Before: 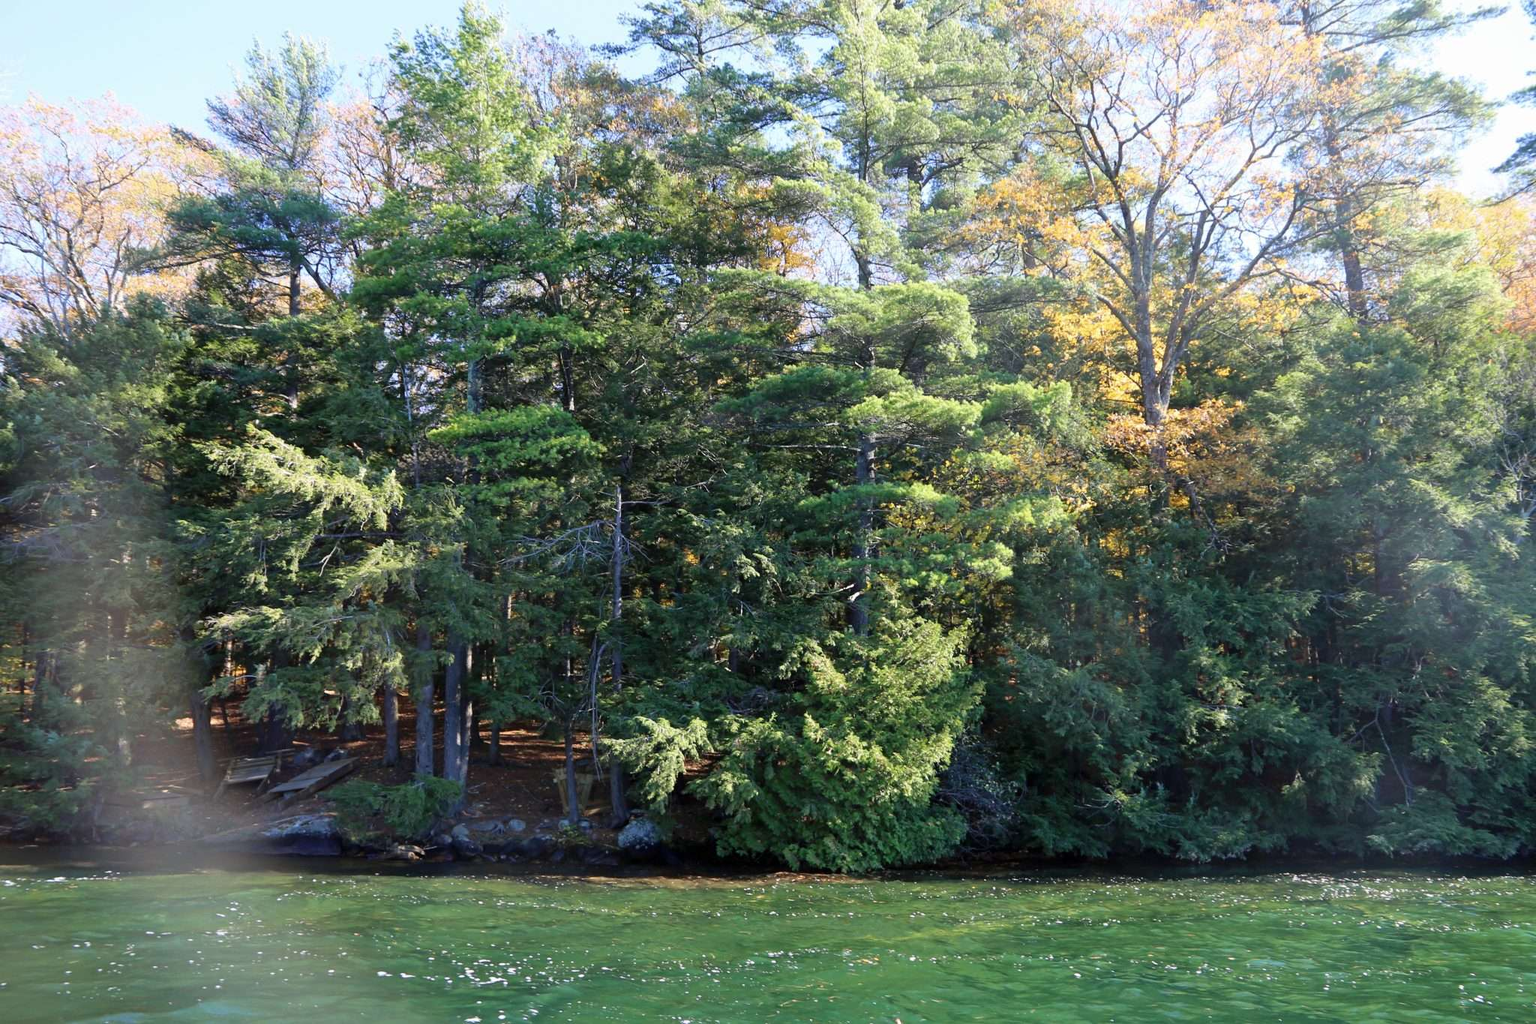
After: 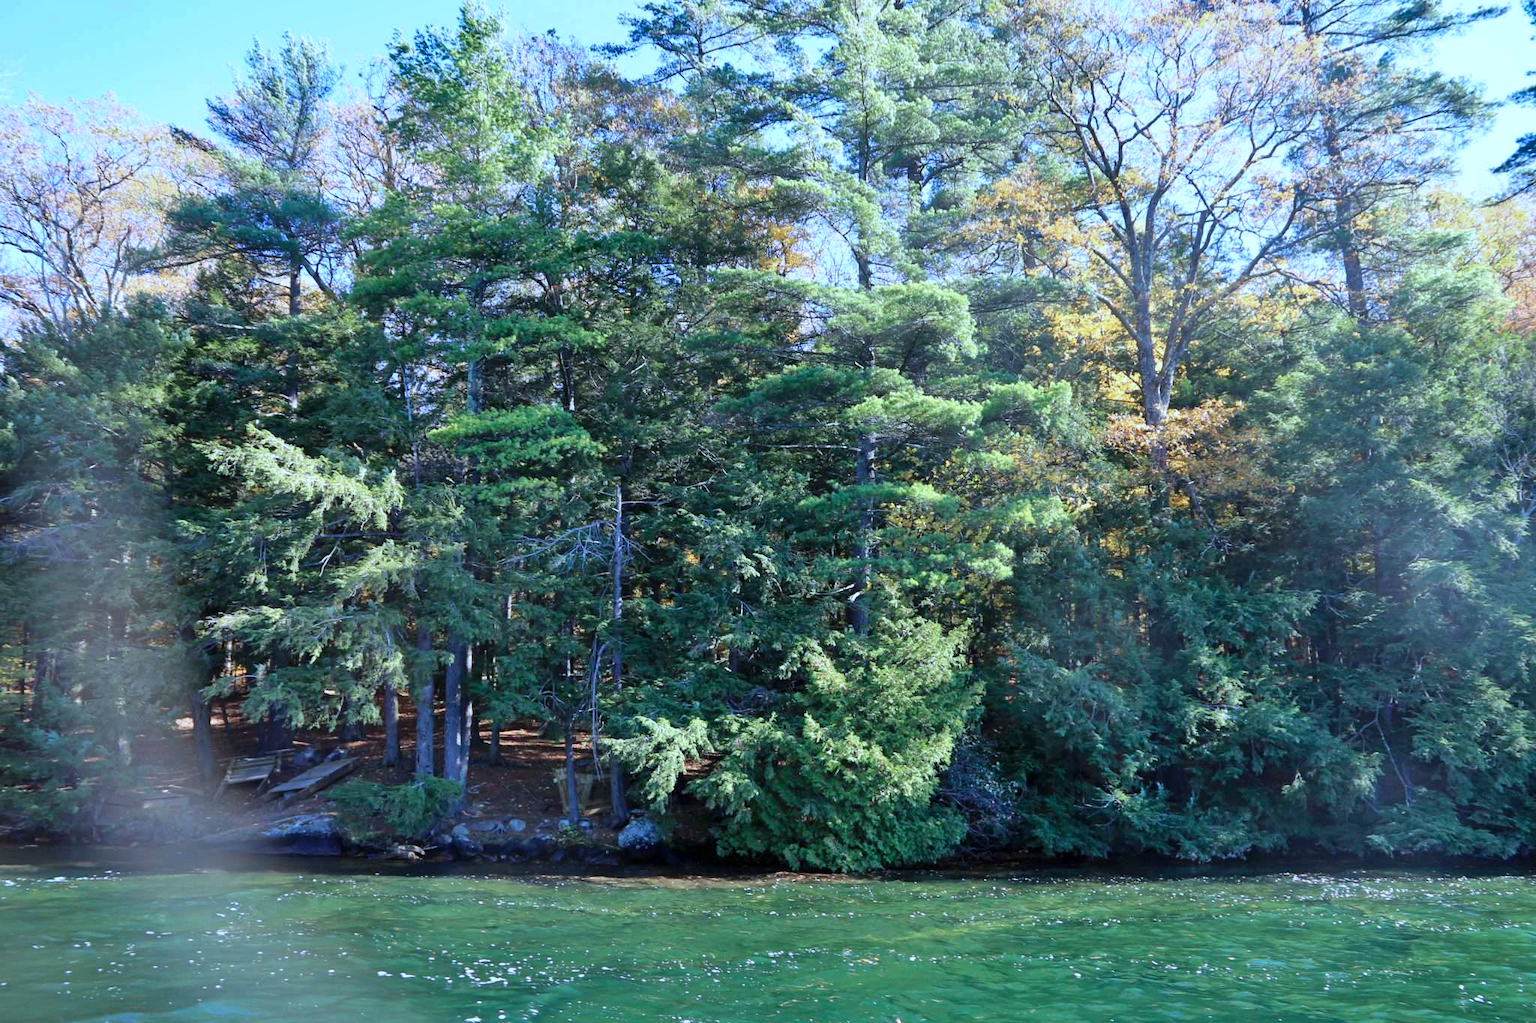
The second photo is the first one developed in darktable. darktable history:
color calibration: gray › normalize channels true, illuminant custom, x 0.388, y 0.387, temperature 3844.71 K, gamut compression 0.025
shadows and highlights: soften with gaussian
tone equalizer: on, module defaults
